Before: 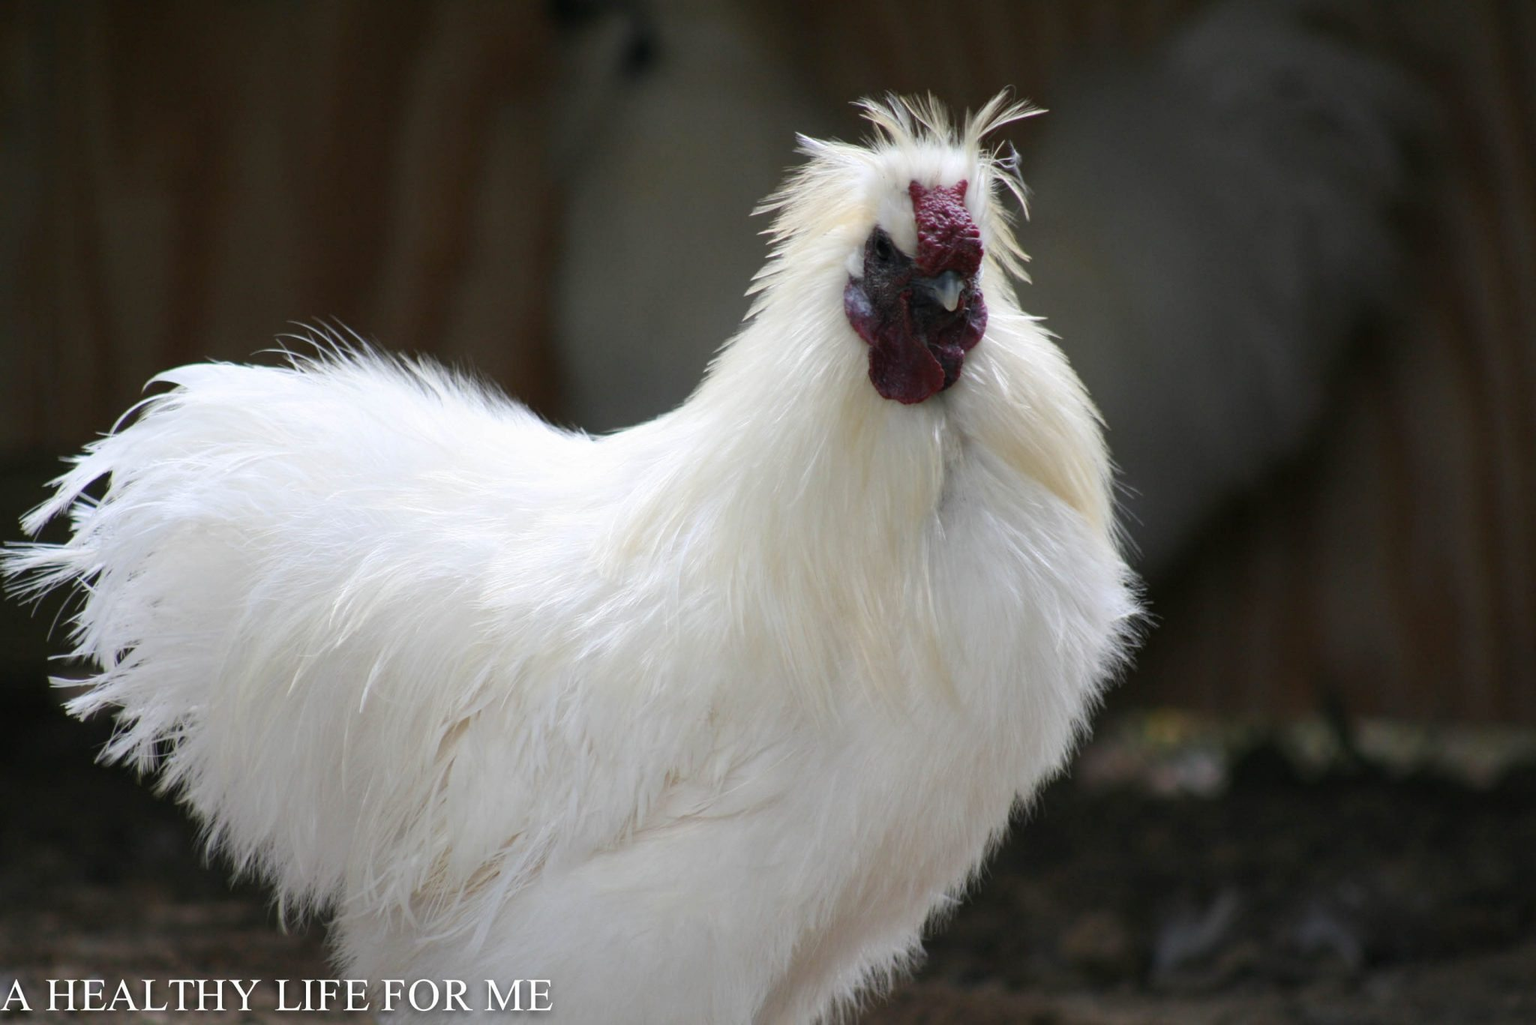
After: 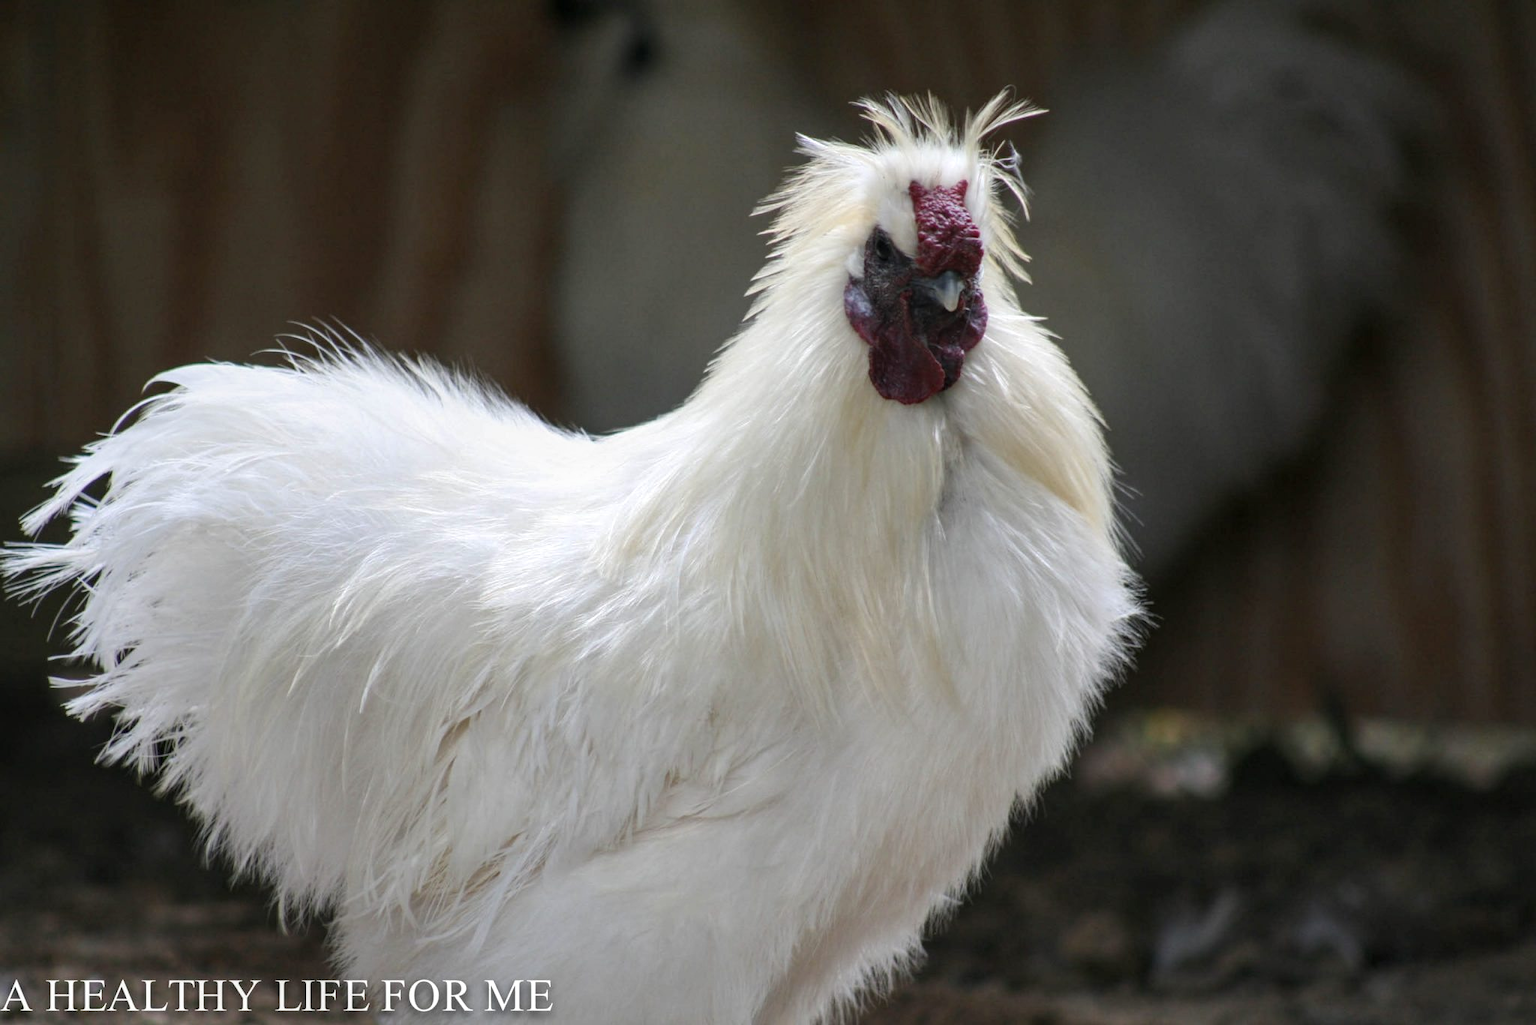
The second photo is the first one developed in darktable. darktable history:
local contrast: on, module defaults
shadows and highlights: shadows 13.51, white point adjustment 1.27, soften with gaussian
